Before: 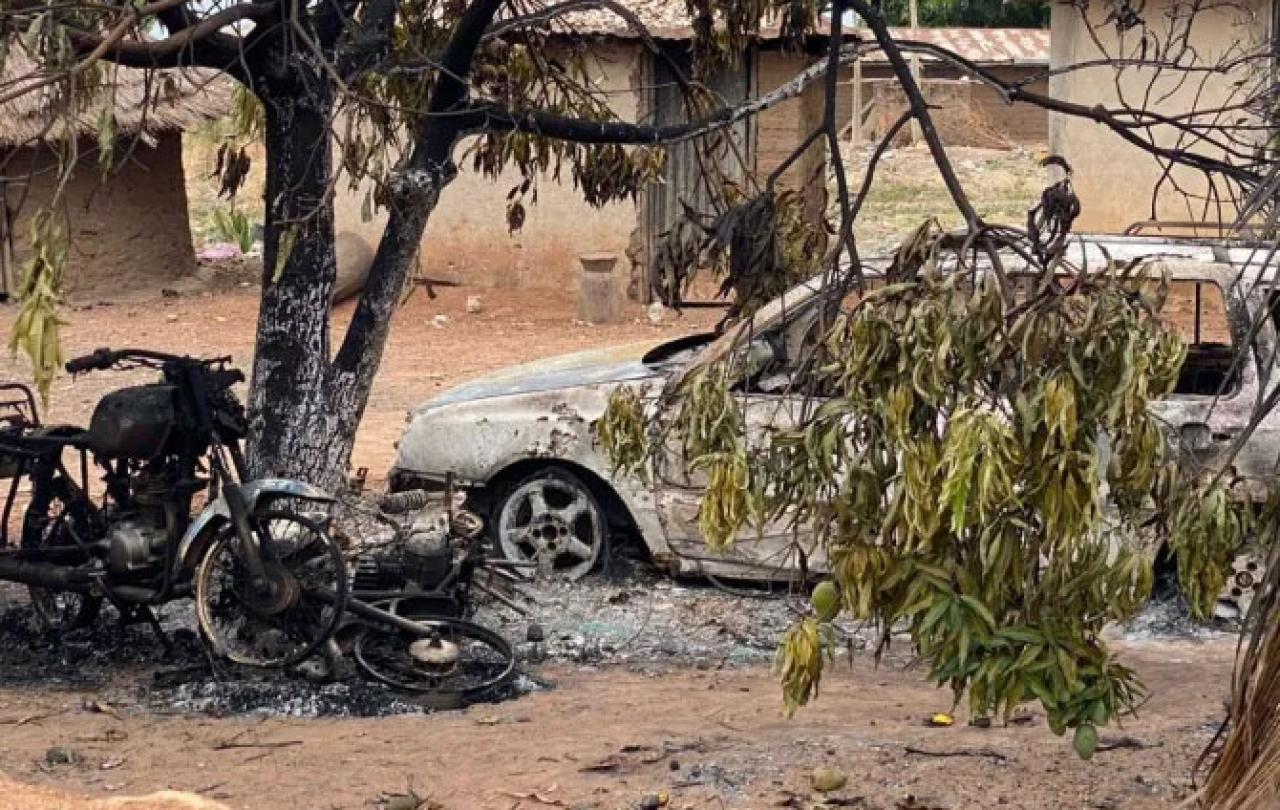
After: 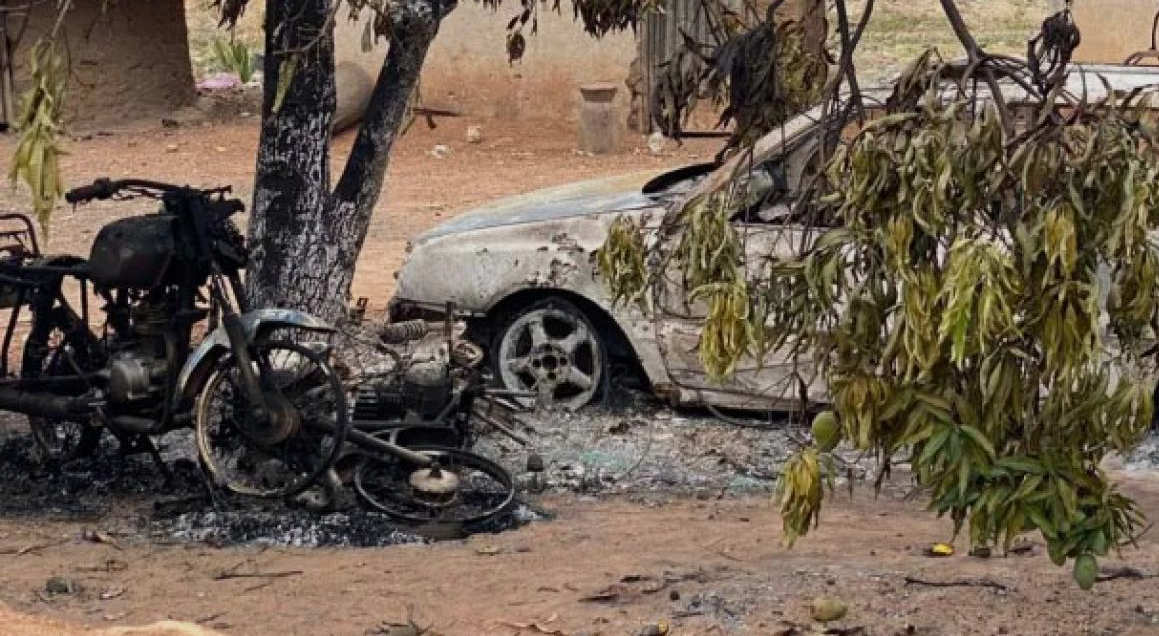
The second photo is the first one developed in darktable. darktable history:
crop: top 21.036%, right 9.447%, bottom 0.327%
exposure: exposure -0.319 EV, compensate highlight preservation false
